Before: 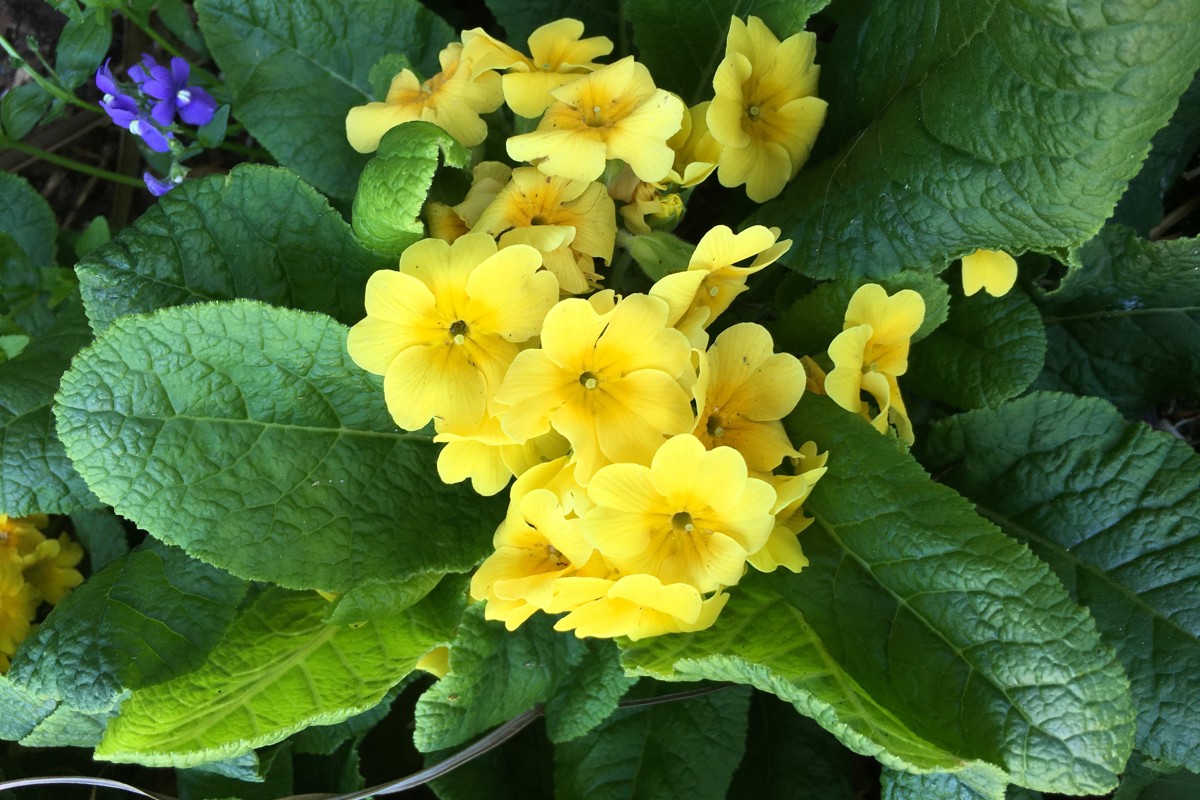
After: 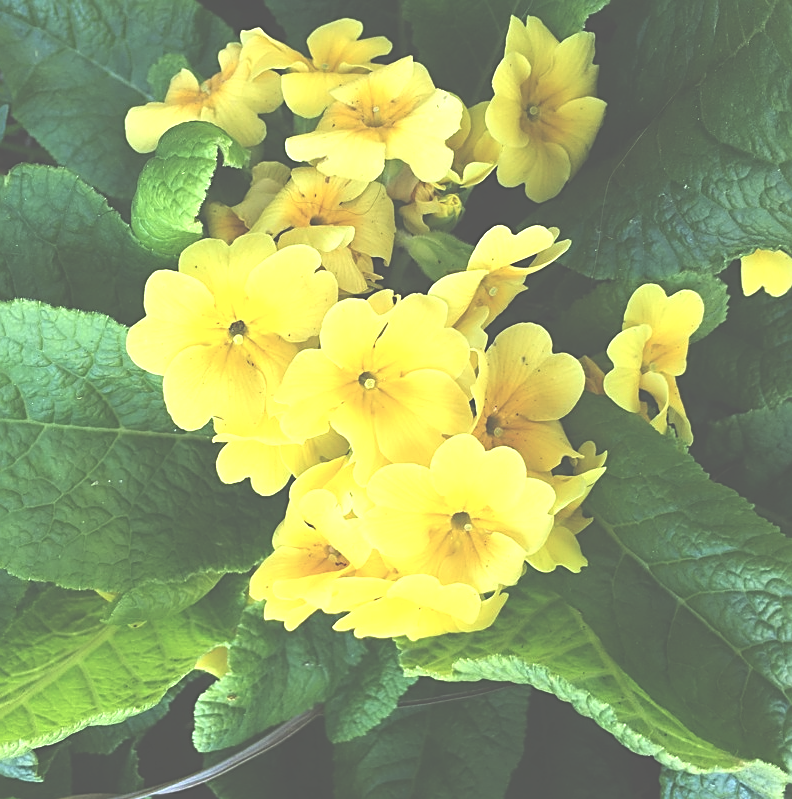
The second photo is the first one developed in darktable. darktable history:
sharpen: on, module defaults
crop and rotate: left 18.442%, right 15.508%
exposure: black level correction -0.071, exposure 0.5 EV, compensate highlight preservation false
